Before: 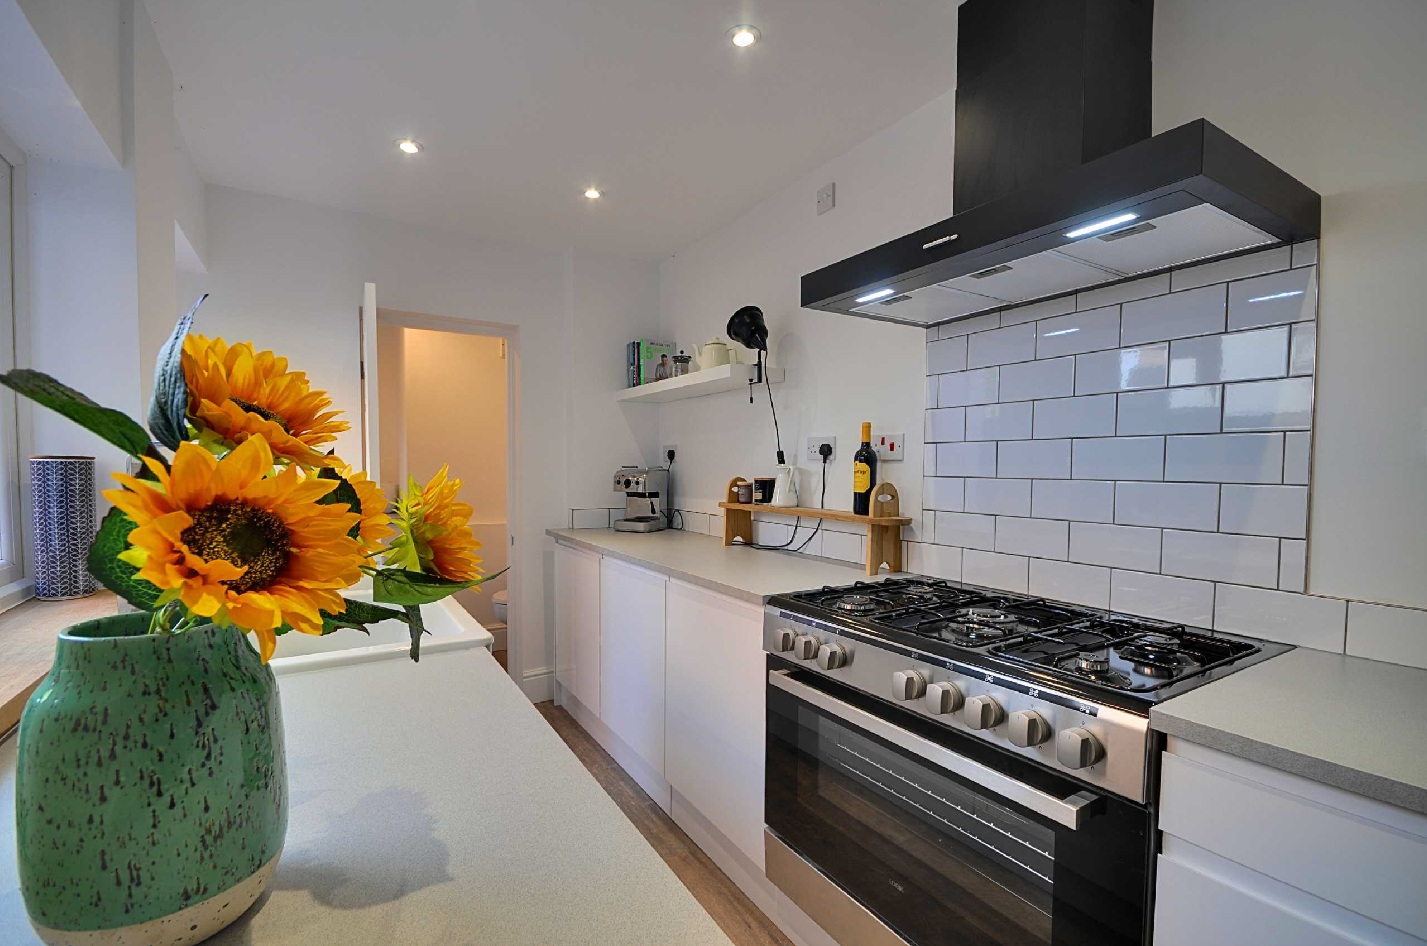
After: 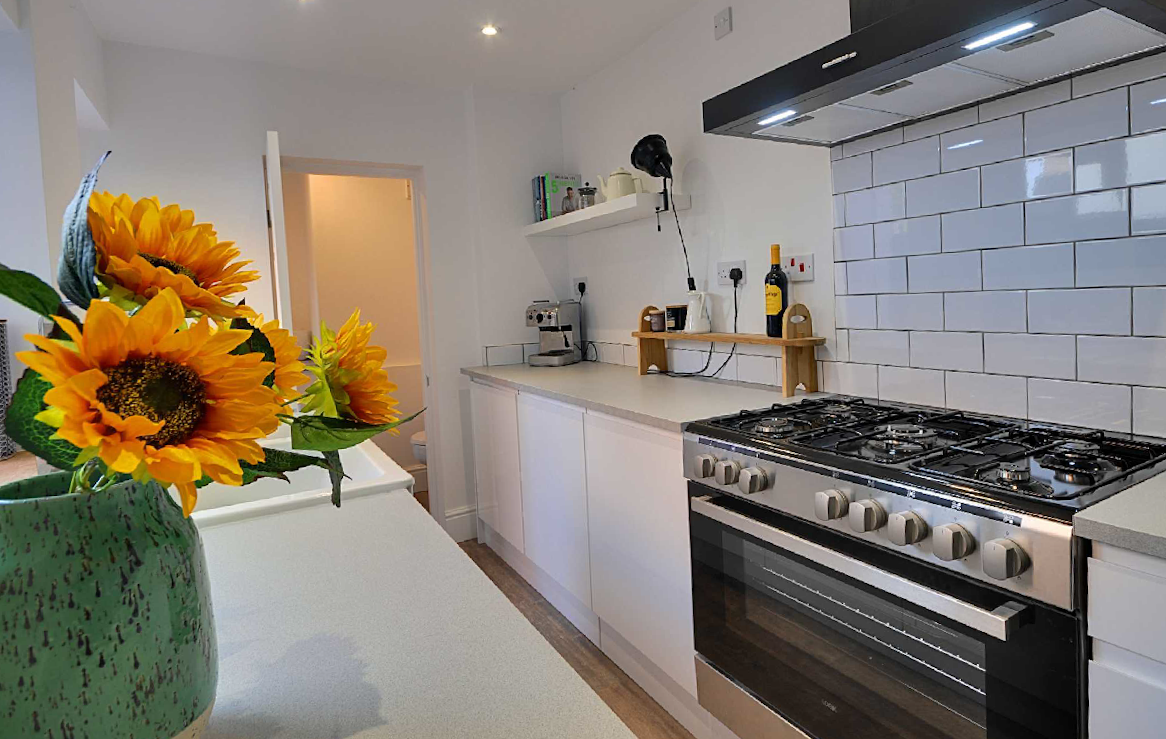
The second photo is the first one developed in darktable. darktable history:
rotate and perspective: rotation -3°, crop left 0.031, crop right 0.968, crop top 0.07, crop bottom 0.93
crop and rotate: left 4.842%, top 15.51%, right 10.668%
